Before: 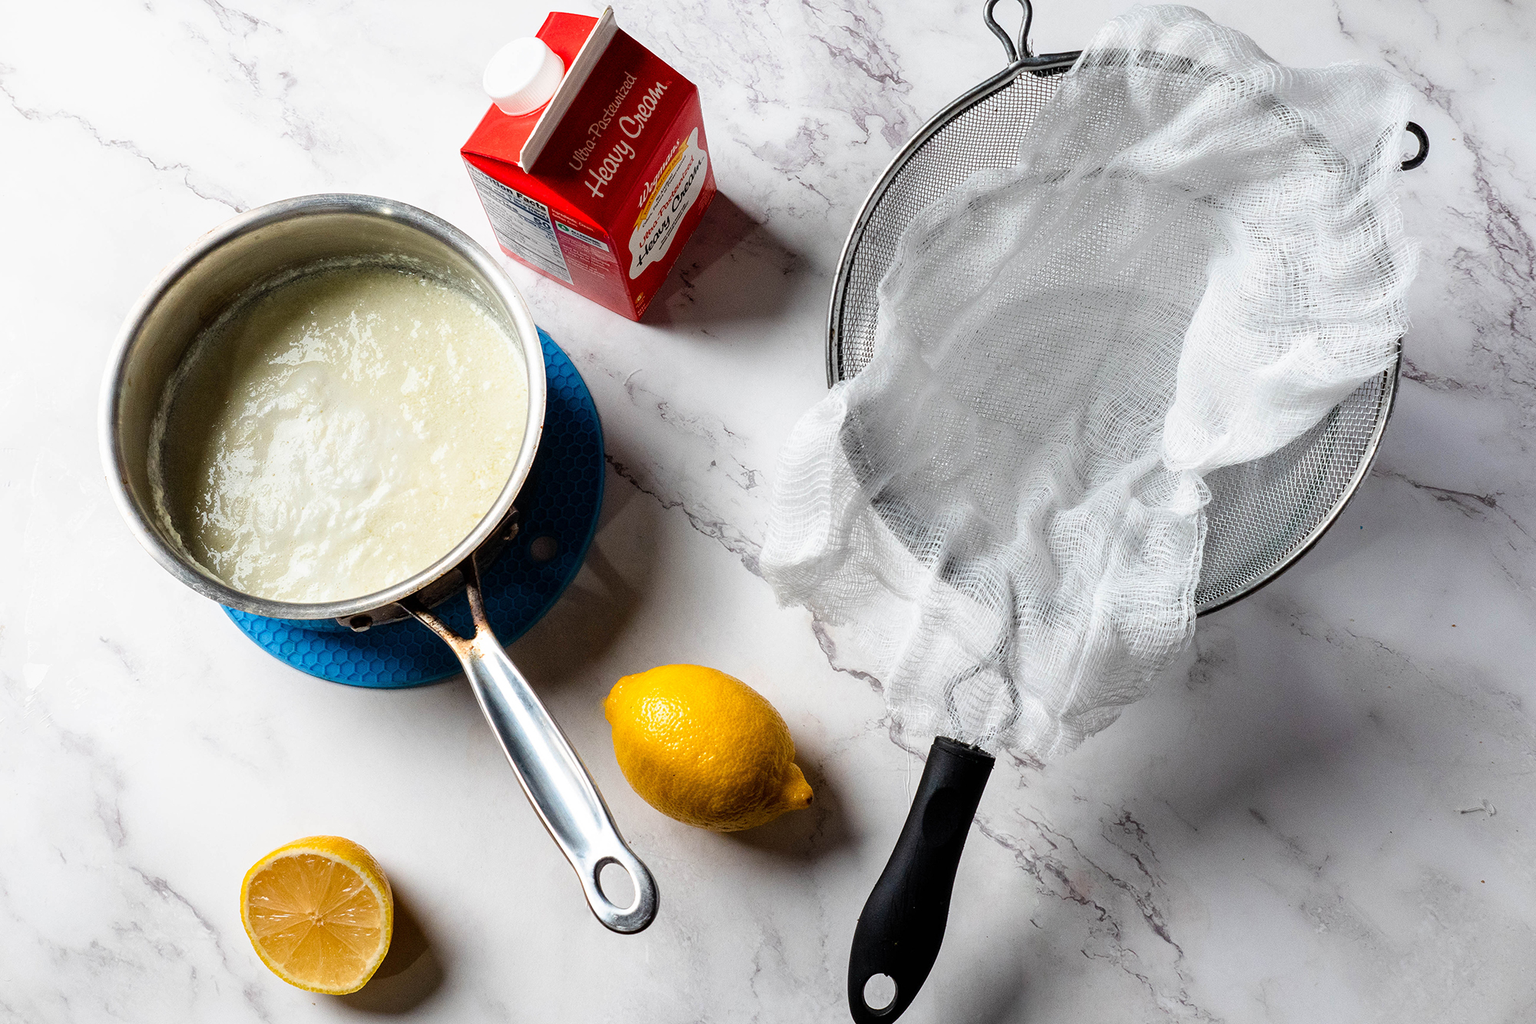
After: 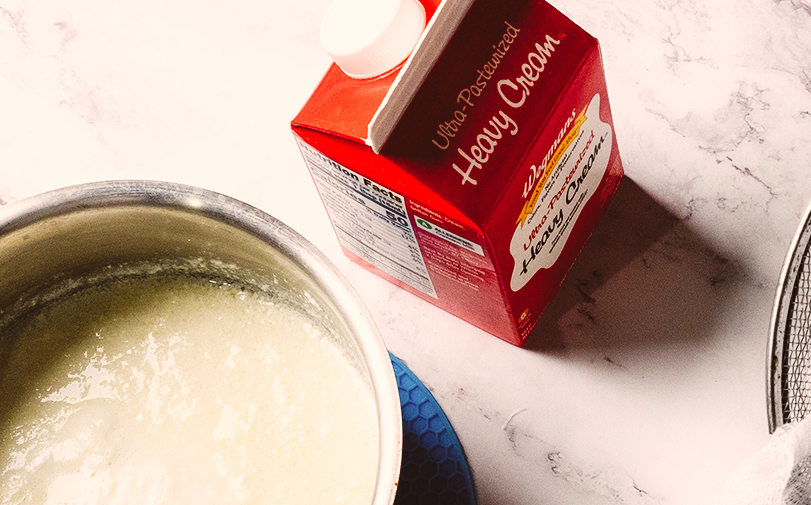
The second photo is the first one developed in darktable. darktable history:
tone curve: curves: ch0 [(0, 0) (0.003, 0.072) (0.011, 0.077) (0.025, 0.082) (0.044, 0.094) (0.069, 0.106) (0.1, 0.125) (0.136, 0.145) (0.177, 0.173) (0.224, 0.216) (0.277, 0.281) (0.335, 0.356) (0.399, 0.436) (0.468, 0.53) (0.543, 0.629) (0.623, 0.724) (0.709, 0.808) (0.801, 0.88) (0.898, 0.941) (1, 1)], preserve colors none
color correction: highlights a* 6.27, highlights b* 8.19, shadows a* 5.94, shadows b* 7.23, saturation 0.9
crop: left 15.452%, top 5.459%, right 43.956%, bottom 56.62%
